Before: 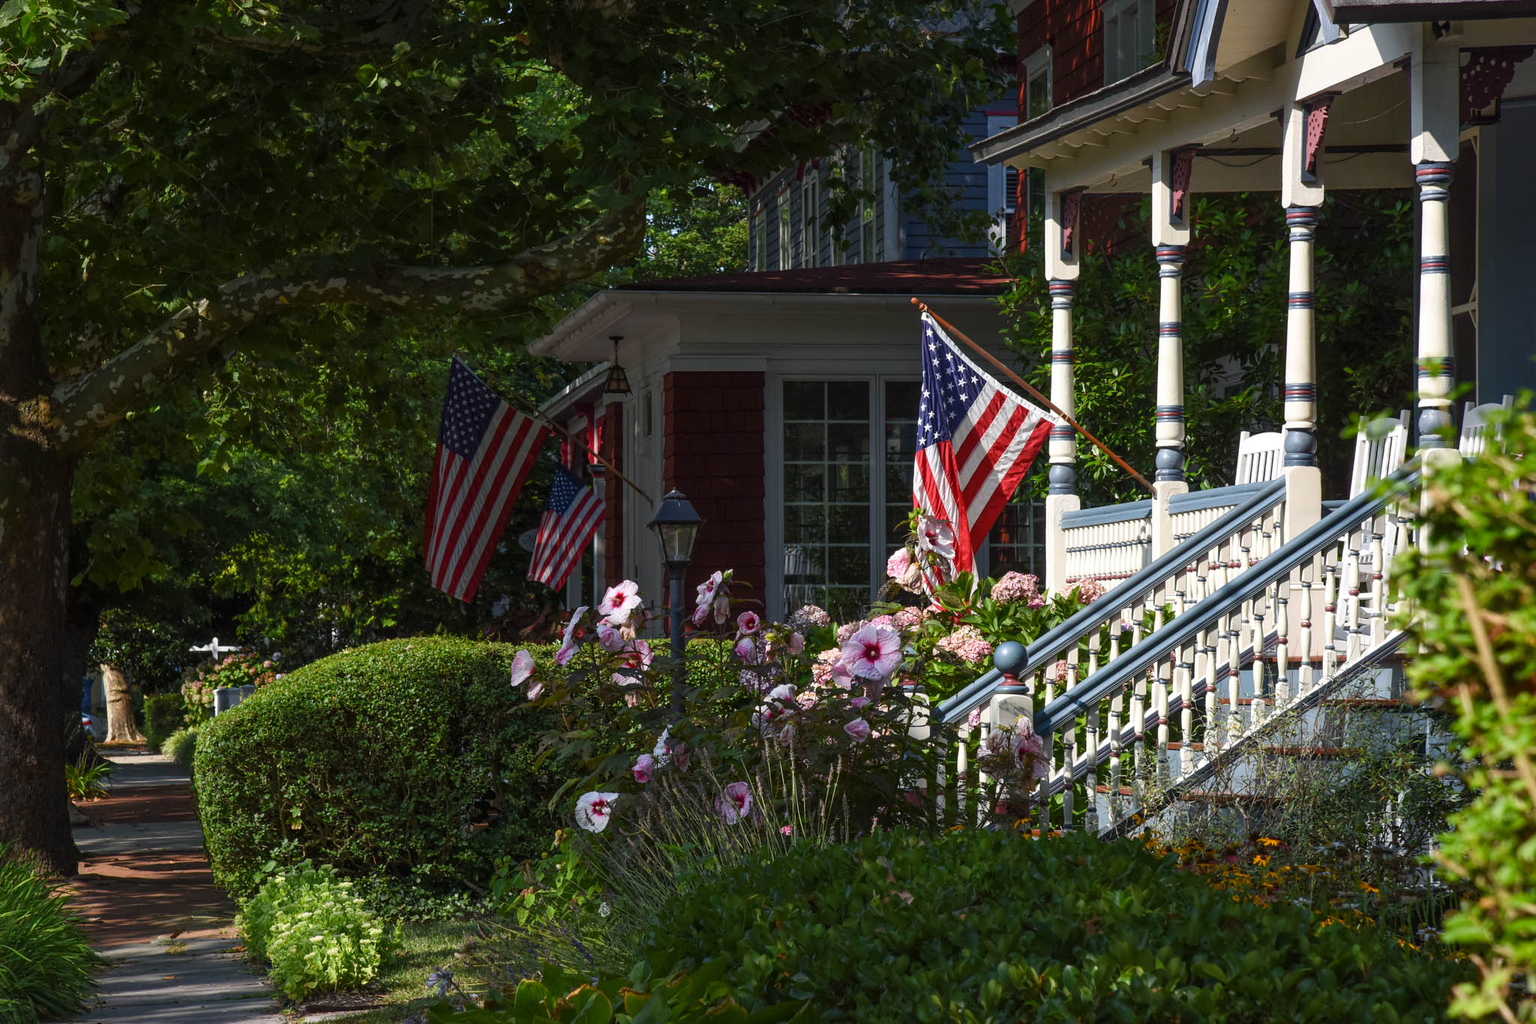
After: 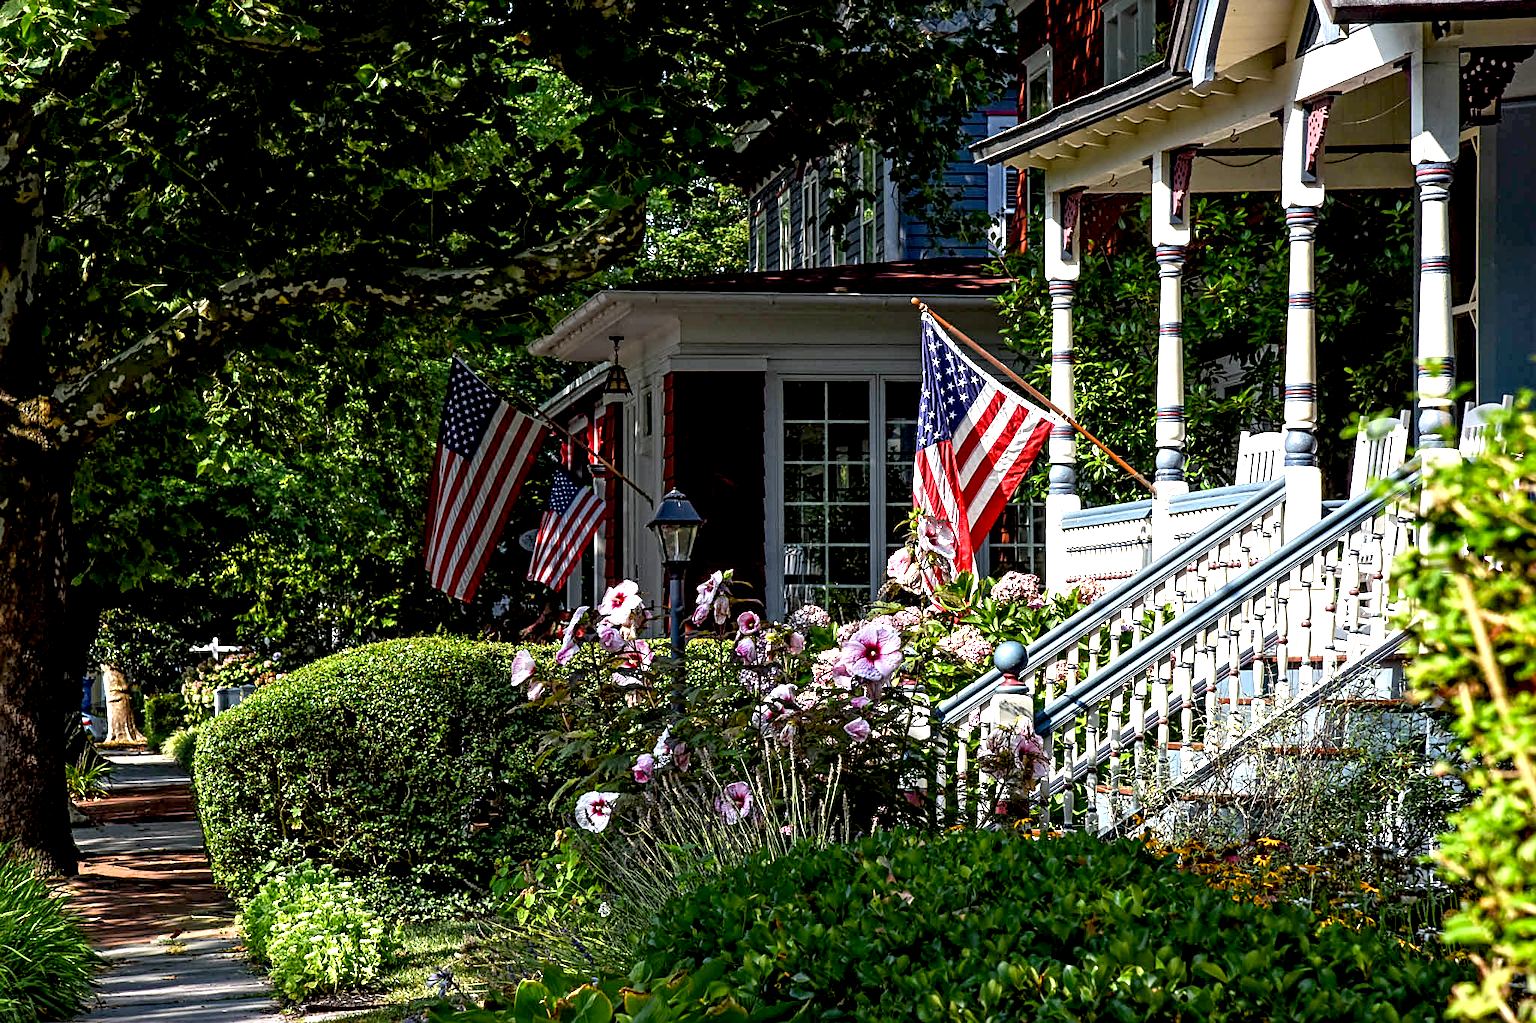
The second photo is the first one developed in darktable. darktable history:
contrast equalizer: y [[0.5, 0.501, 0.525, 0.597, 0.58, 0.514], [0.5 ×6], [0.5 ×6], [0 ×6], [0 ×6]]
exposure: black level correction 0.011, exposure 1.088 EV, compensate exposure bias true, compensate highlight preservation false
sharpen: on, module defaults
